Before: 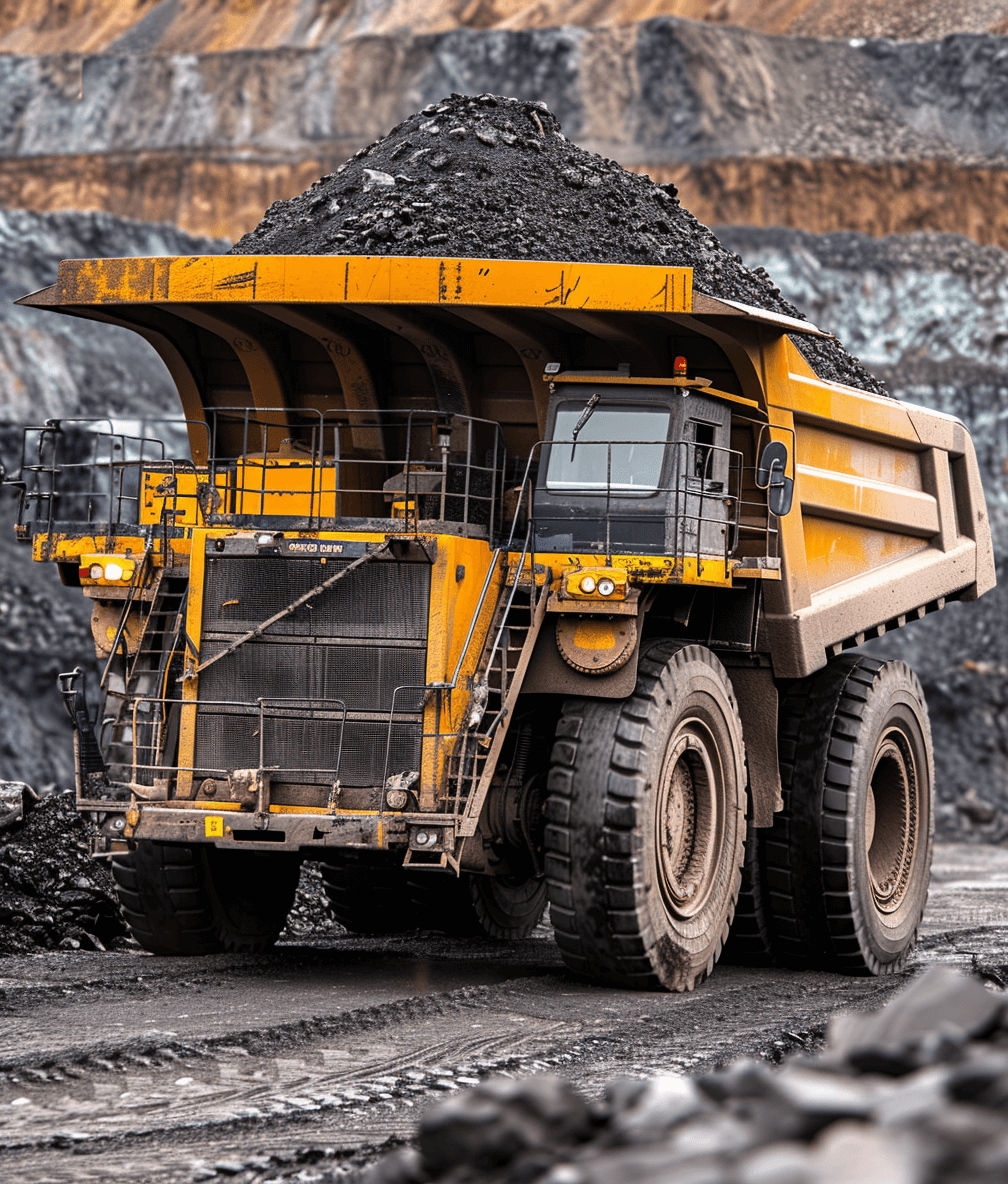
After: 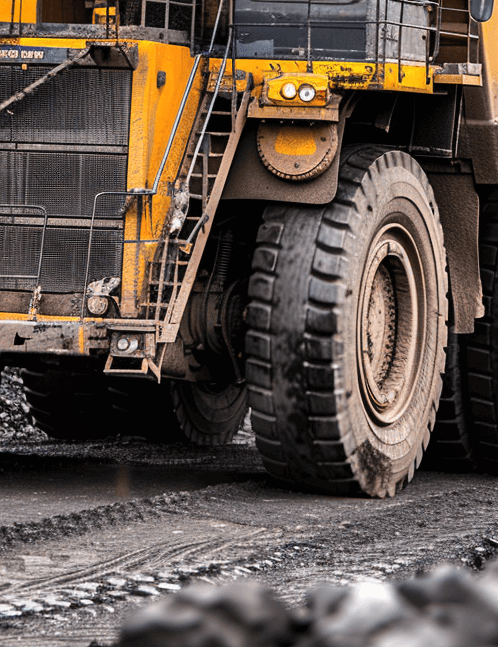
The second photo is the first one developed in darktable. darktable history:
crop: left 29.672%, top 41.786%, right 20.851%, bottom 3.487%
shadows and highlights: highlights 70.7, soften with gaussian
